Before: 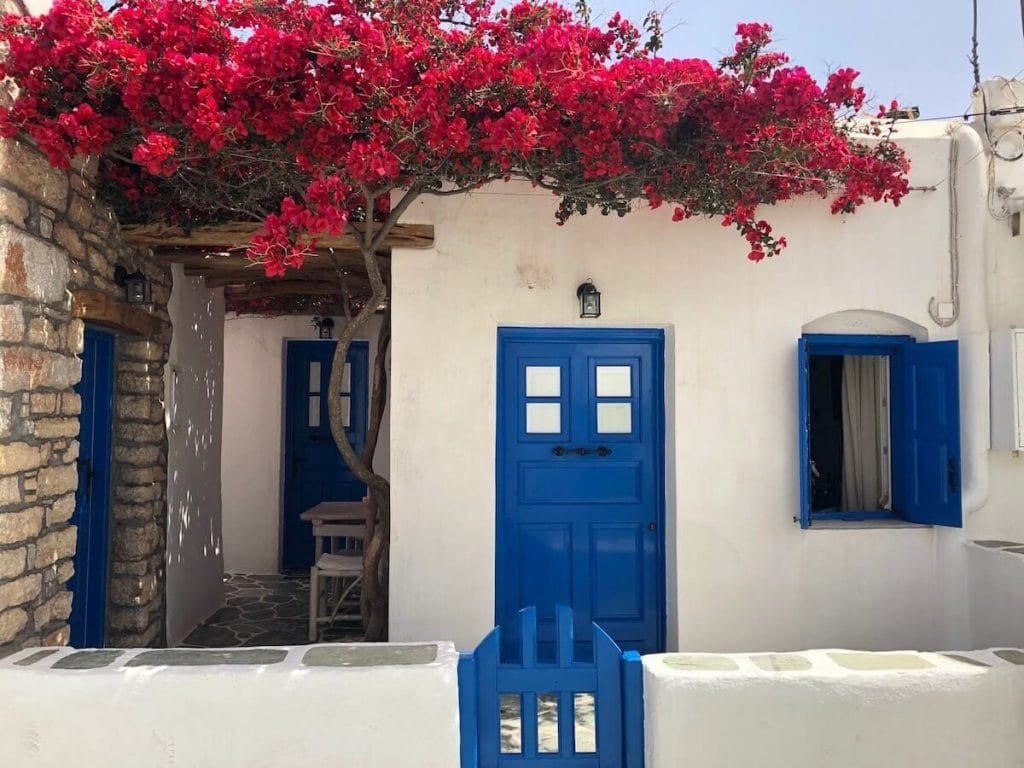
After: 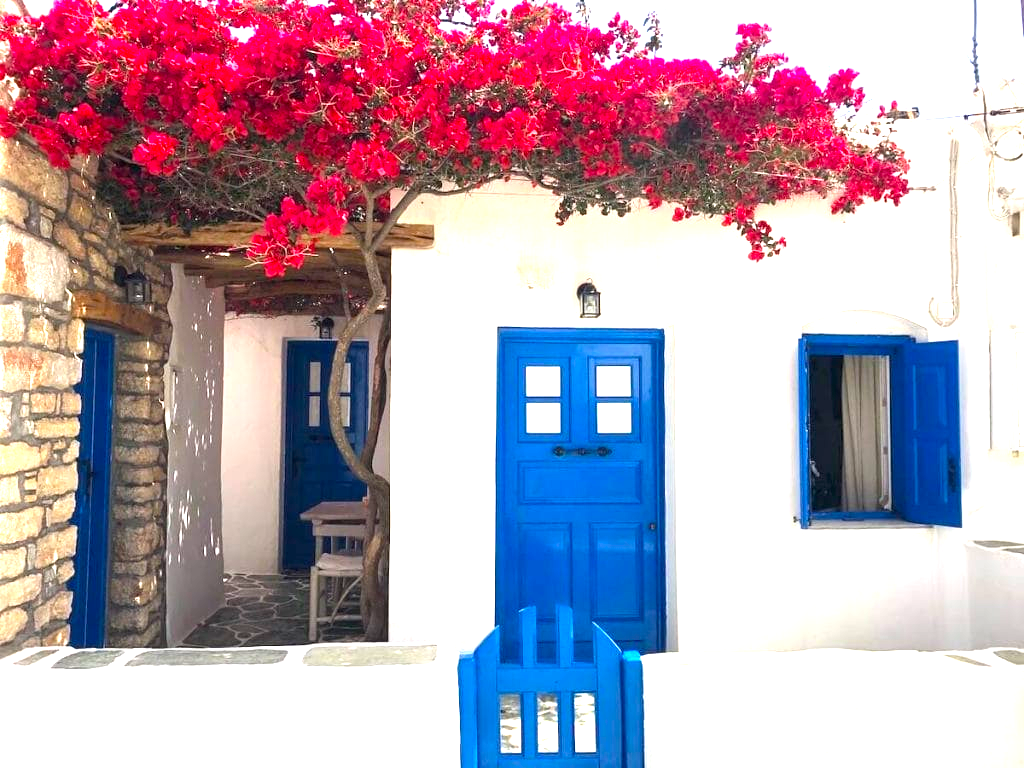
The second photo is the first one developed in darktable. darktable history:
color balance rgb: shadows fall-off 101.736%, perceptual saturation grading › global saturation 25.354%, mask middle-gray fulcrum 22.125%
exposure: black level correction 0, exposure 1.513 EV, compensate highlight preservation false
color correction: highlights b* -0.002
